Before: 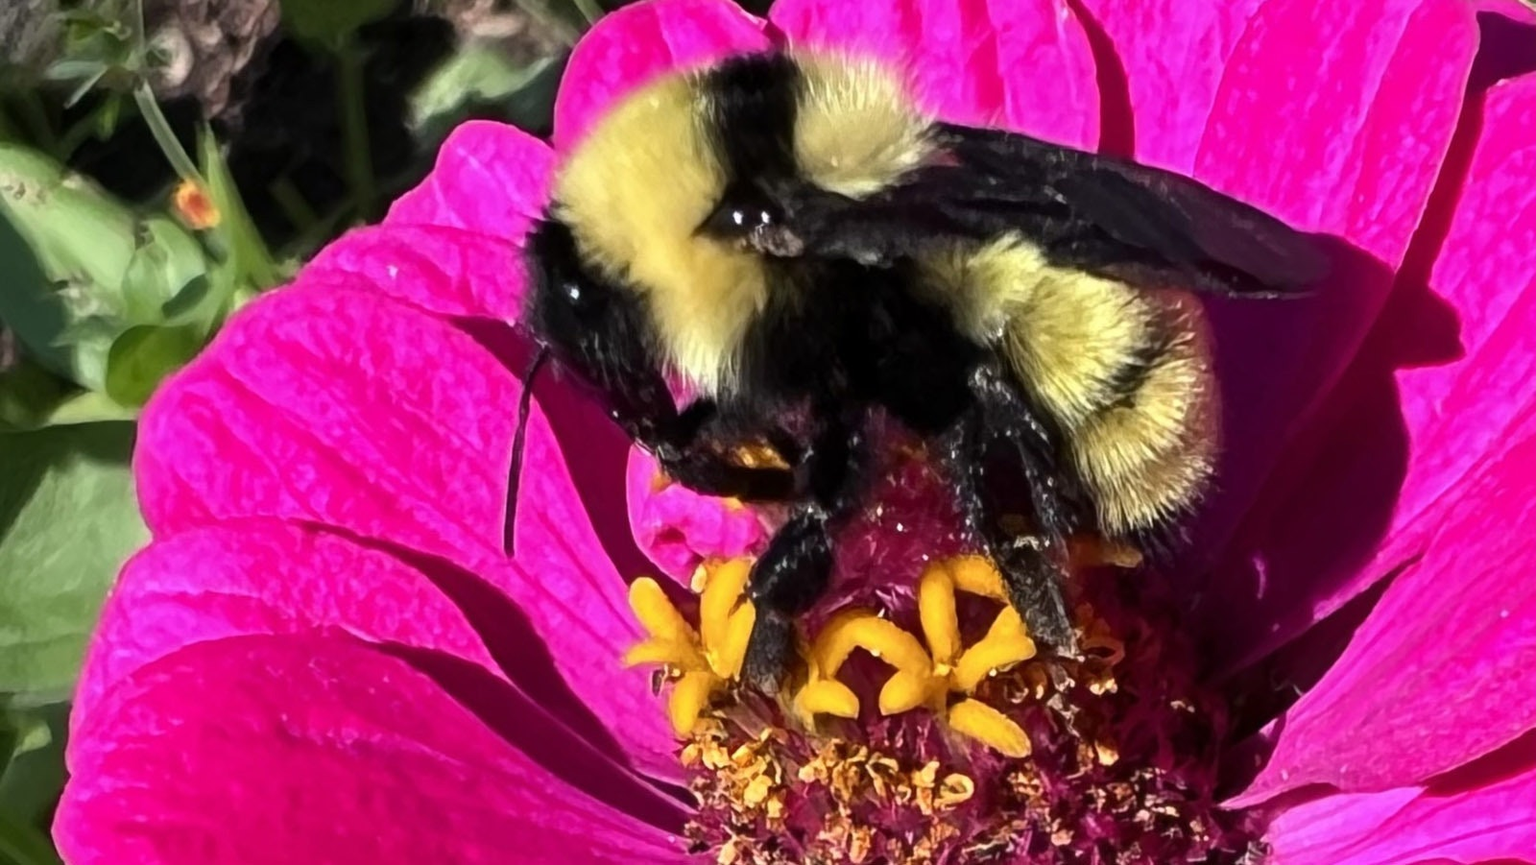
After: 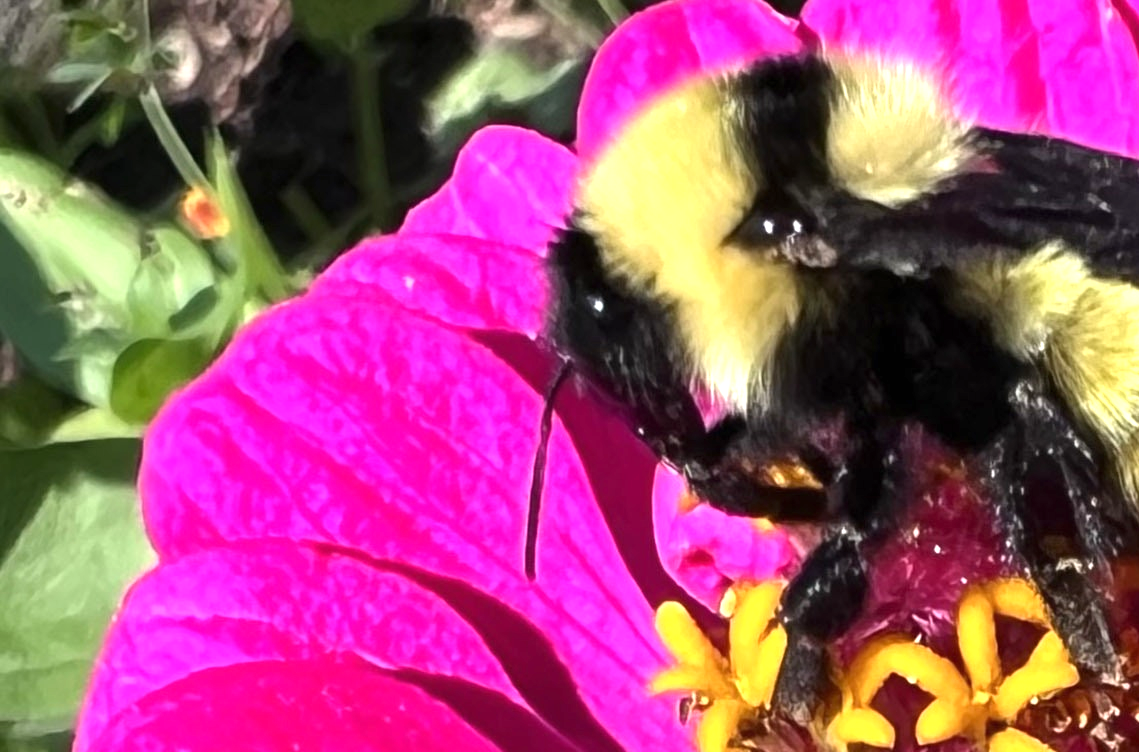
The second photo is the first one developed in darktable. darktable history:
crop: right 28.811%, bottom 16.476%
exposure: black level correction 0, exposure 0.697 EV, compensate highlight preservation false
